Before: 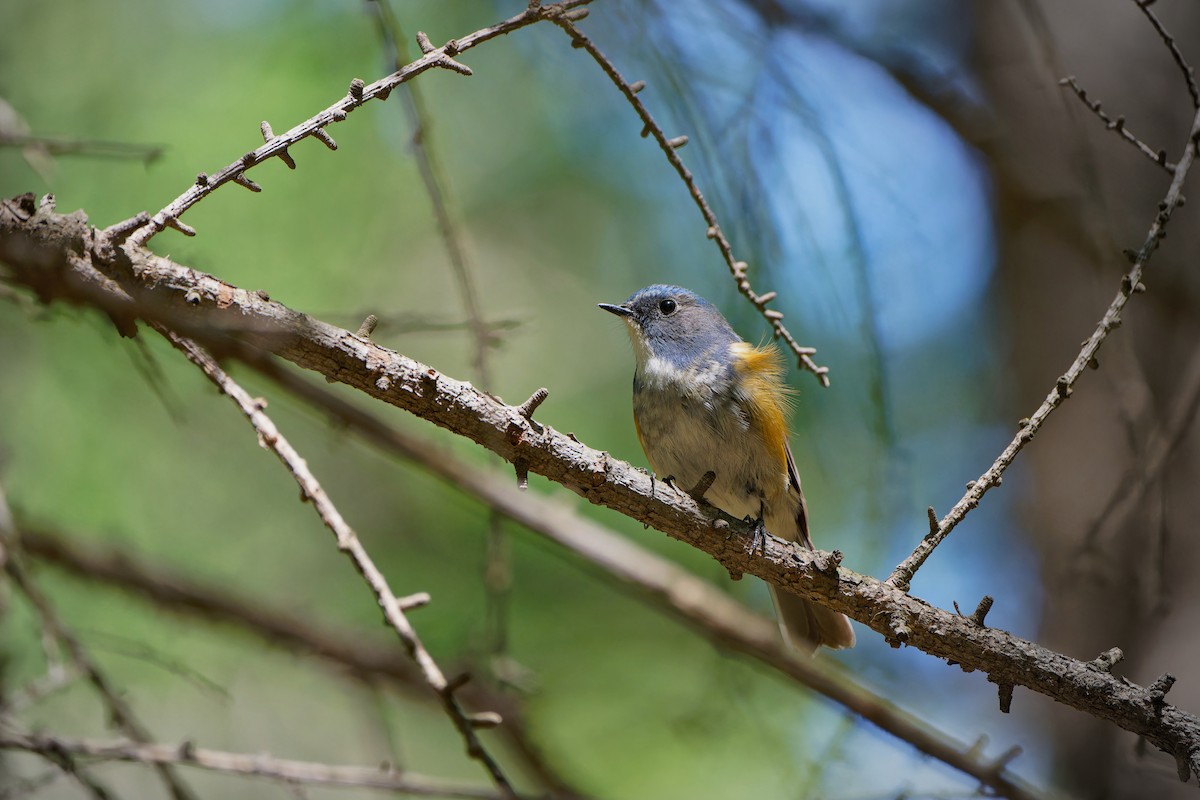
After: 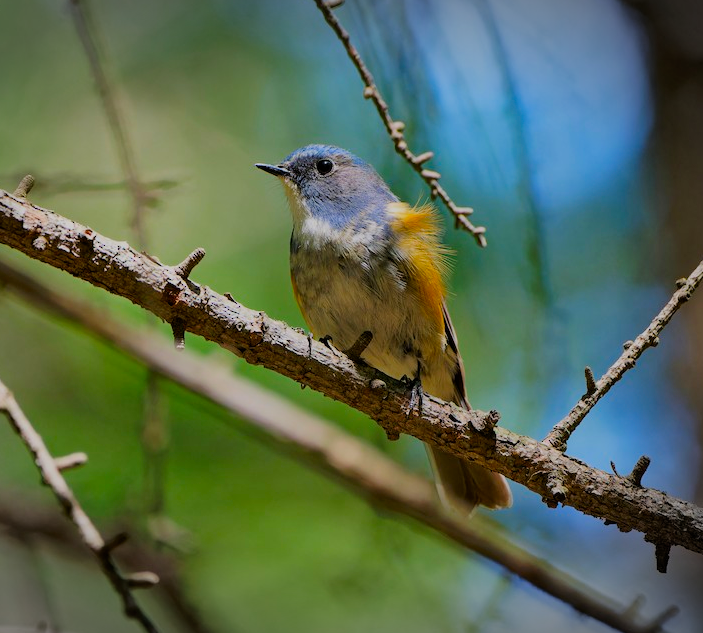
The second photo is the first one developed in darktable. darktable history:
filmic rgb: black relative exposure -7.65 EV, white relative exposure 4.56 EV, hardness 3.61, iterations of high-quality reconstruction 0
crop and rotate: left 28.655%, top 17.514%, right 12.708%, bottom 3.332%
contrast brightness saturation: saturation 0.509
vignetting: fall-off start 99.44%, width/height ratio 1.326, unbound false
